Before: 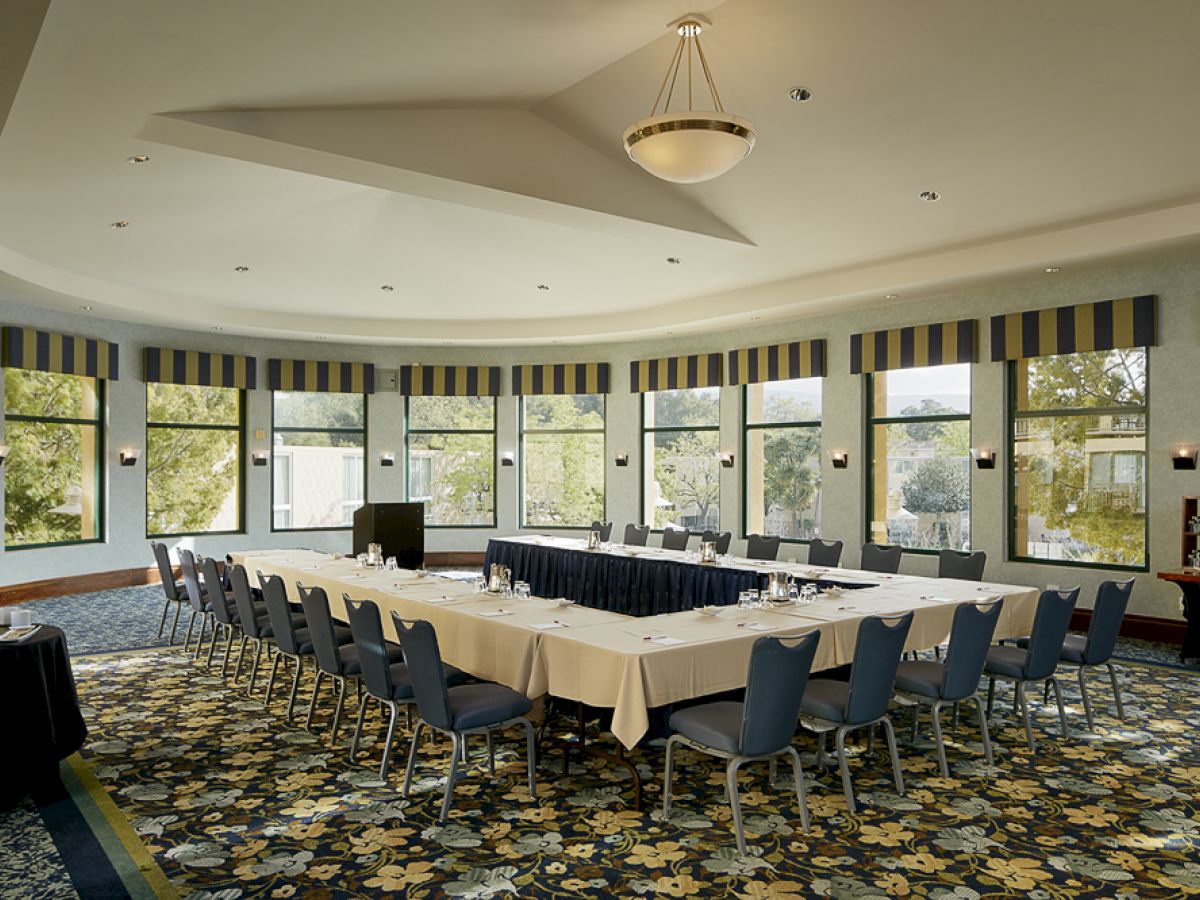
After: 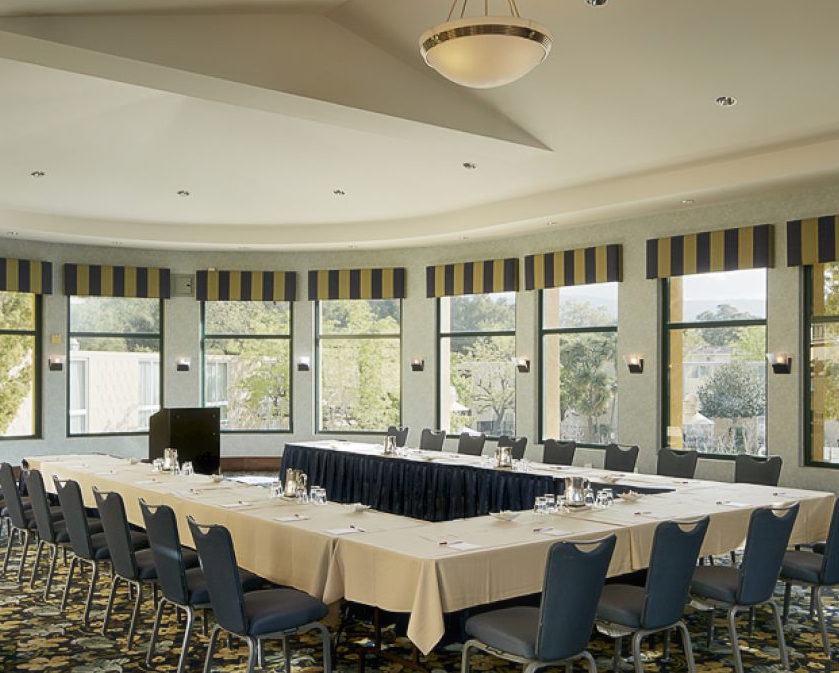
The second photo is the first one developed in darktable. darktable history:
crop and rotate: left 17.046%, top 10.659%, right 12.989%, bottom 14.553%
haze removal: strength -0.05
